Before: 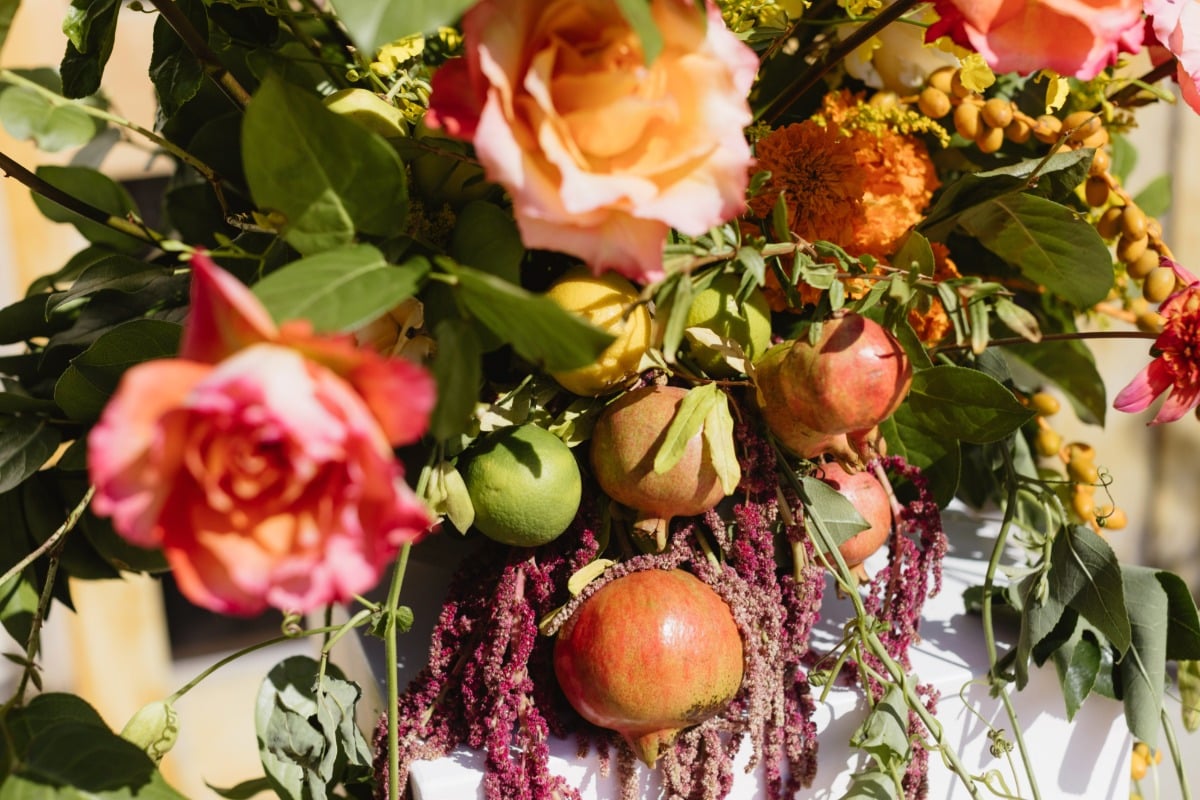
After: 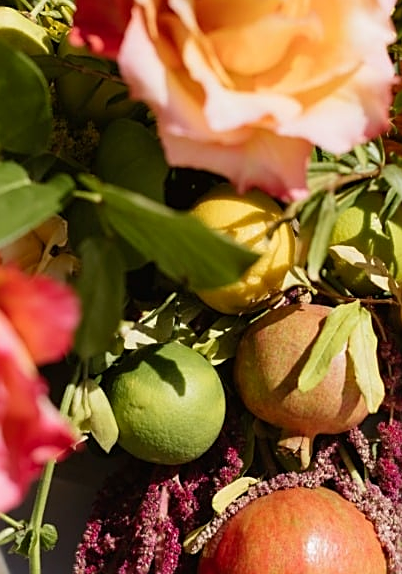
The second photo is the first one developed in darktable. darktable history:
exposure: black level correction 0.001, compensate highlight preservation false
sharpen: on, module defaults
crop and rotate: left 29.714%, top 10.364%, right 36.732%, bottom 17.79%
